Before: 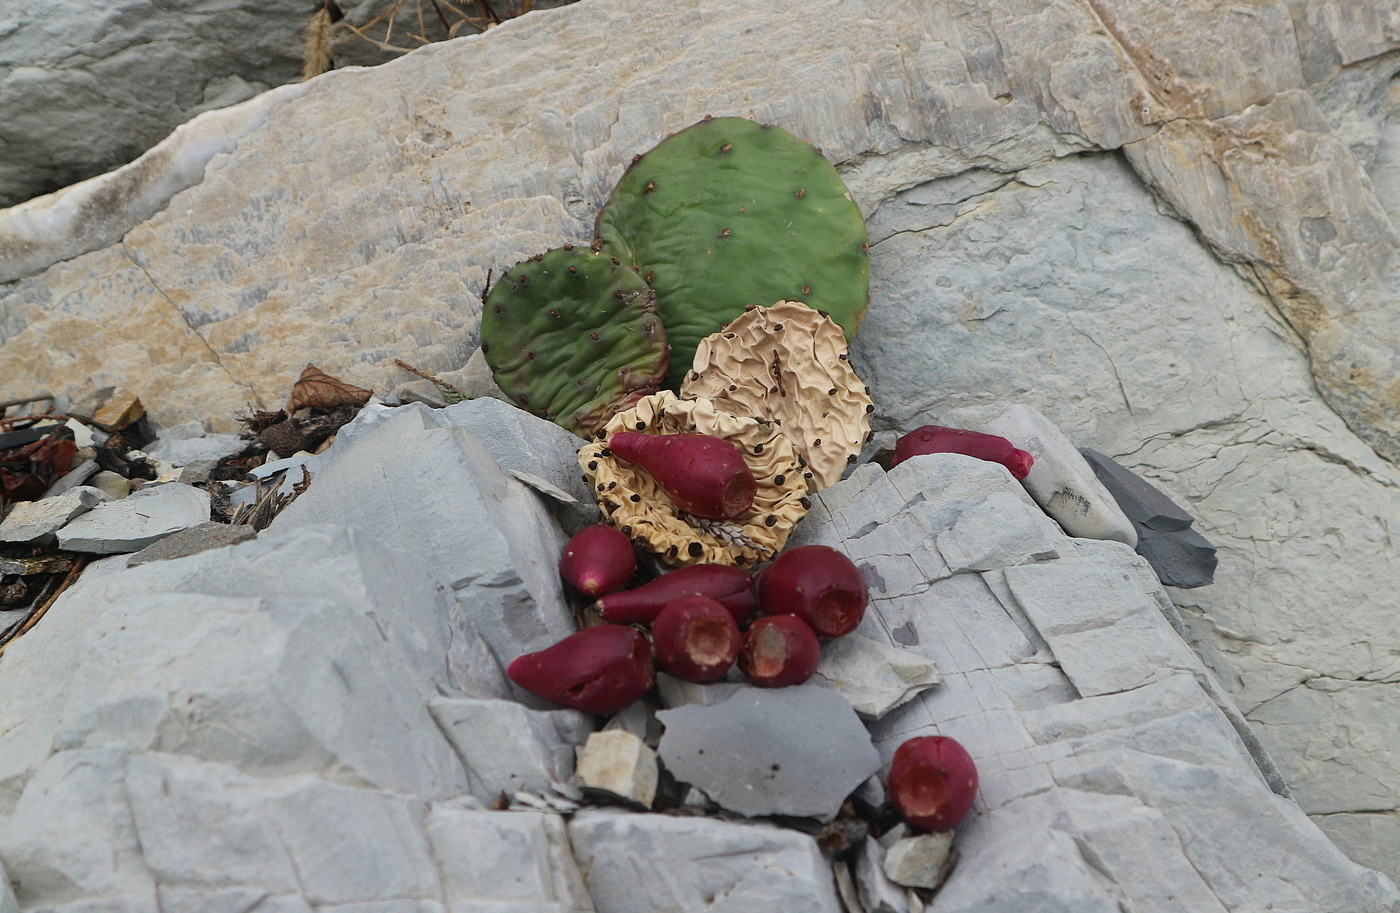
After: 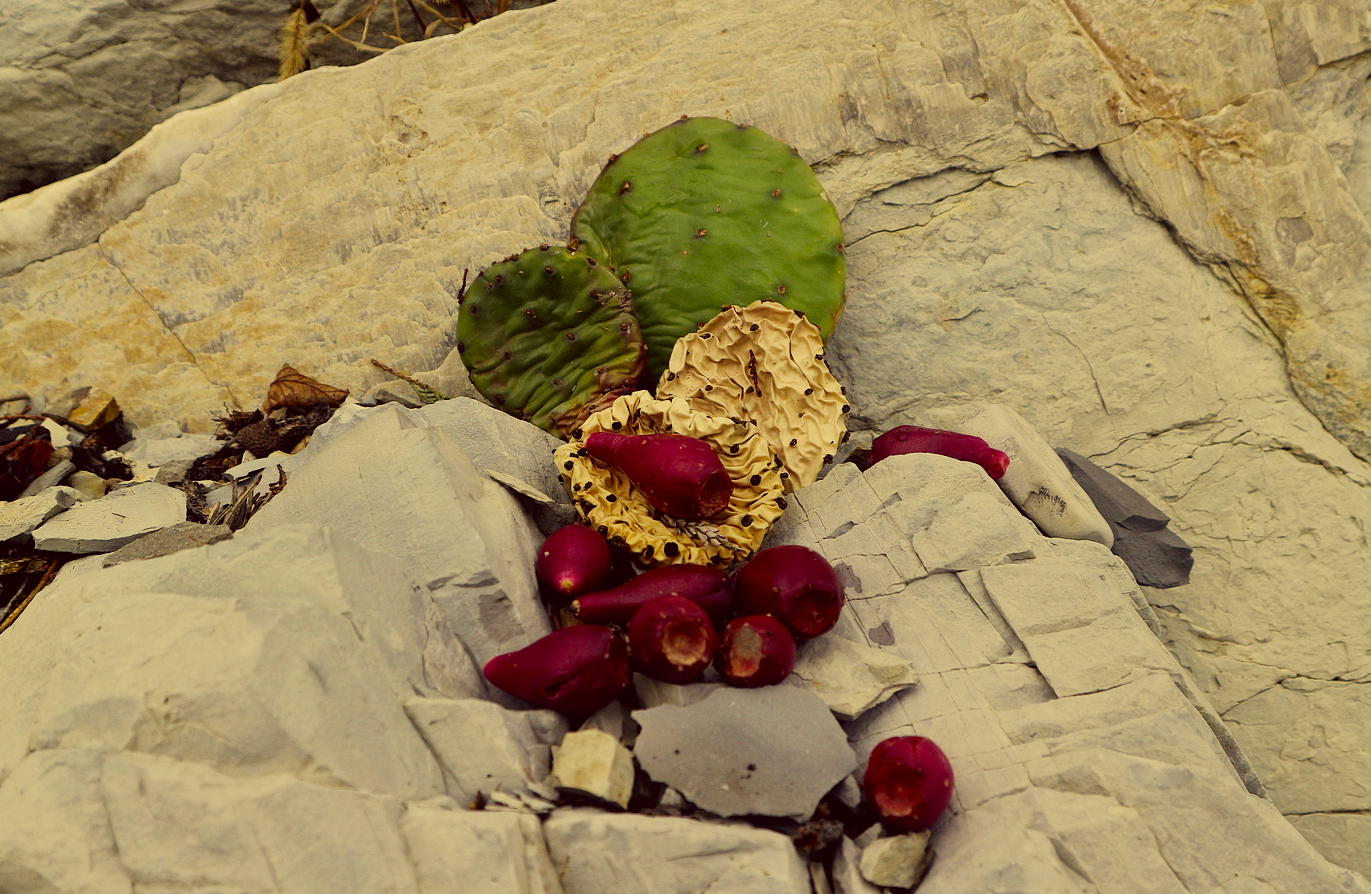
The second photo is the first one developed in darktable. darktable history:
crop: left 1.743%, right 0.268%, bottom 2.011%
filmic rgb: black relative exposure -16 EV, white relative exposure 5.31 EV, hardness 5.9, contrast 1.25, preserve chrominance no, color science v5 (2021)
shadows and highlights: shadows 29.61, highlights -30.47, low approximation 0.01, soften with gaussian
color correction: highlights a* -0.482, highlights b* 40, shadows a* 9.8, shadows b* -0.161
